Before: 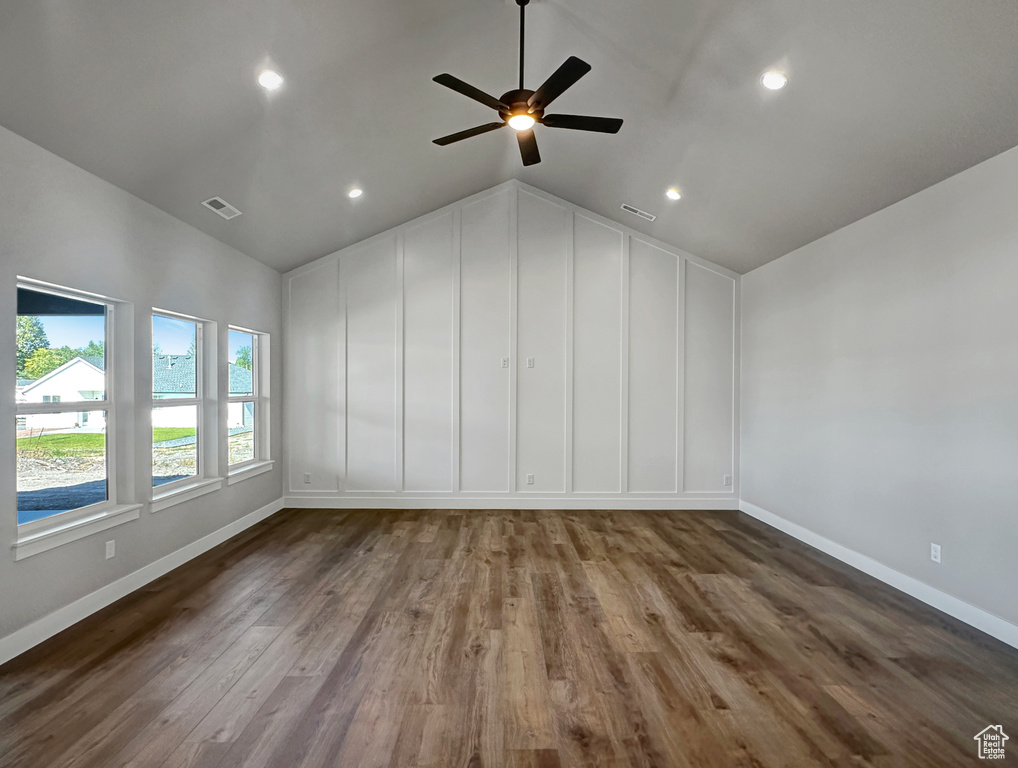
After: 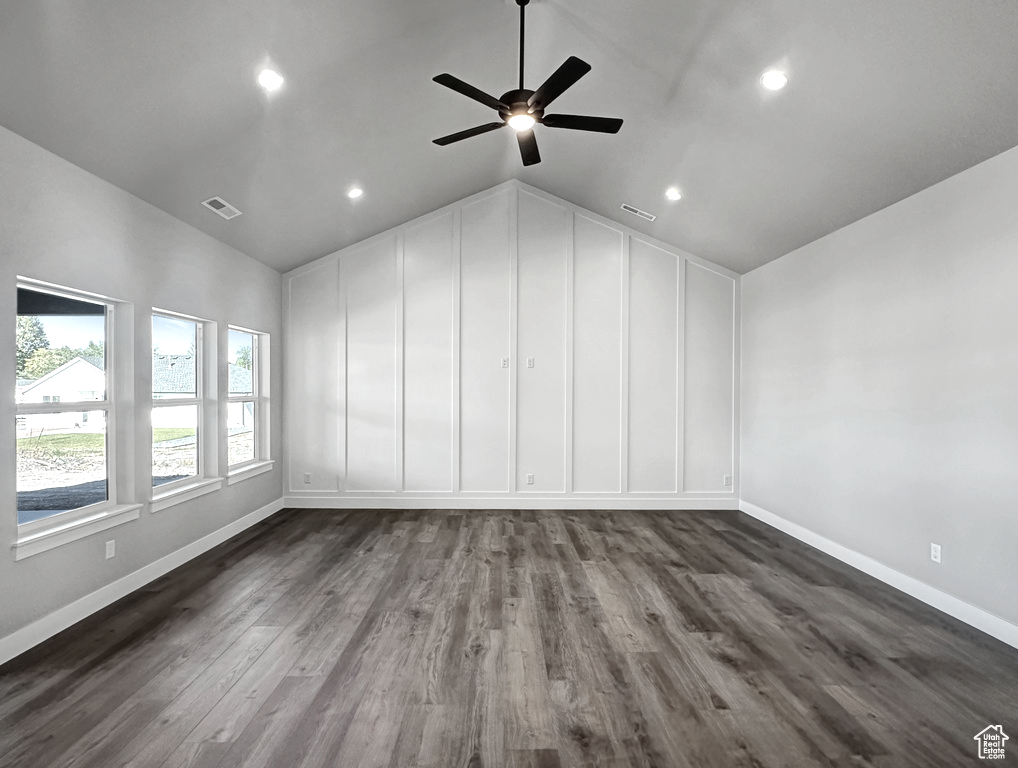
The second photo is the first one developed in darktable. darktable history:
tone equalizer: -8 EV -0.441 EV, -7 EV -0.402 EV, -6 EV -0.306 EV, -5 EV -0.188 EV, -3 EV 0.22 EV, -2 EV 0.319 EV, -1 EV 0.394 EV, +0 EV 0.446 EV
color zones: curves: ch1 [(0, 0.34) (0.143, 0.164) (0.286, 0.152) (0.429, 0.176) (0.571, 0.173) (0.714, 0.188) (0.857, 0.199) (1, 0.34)]
